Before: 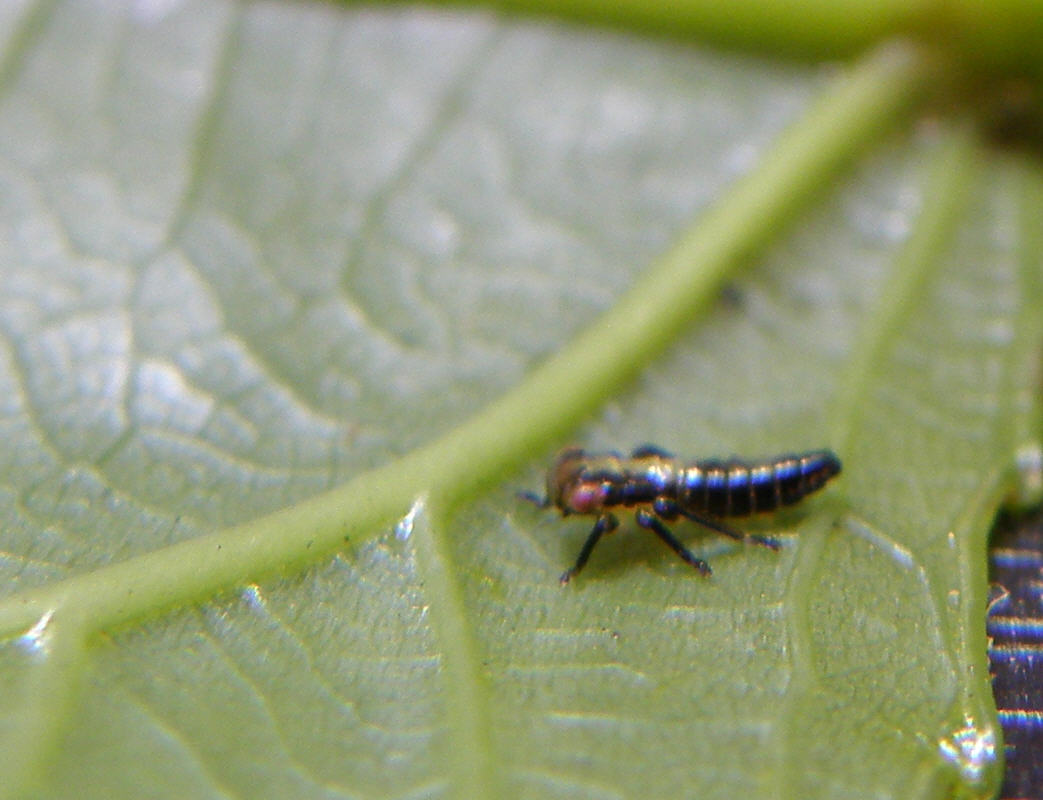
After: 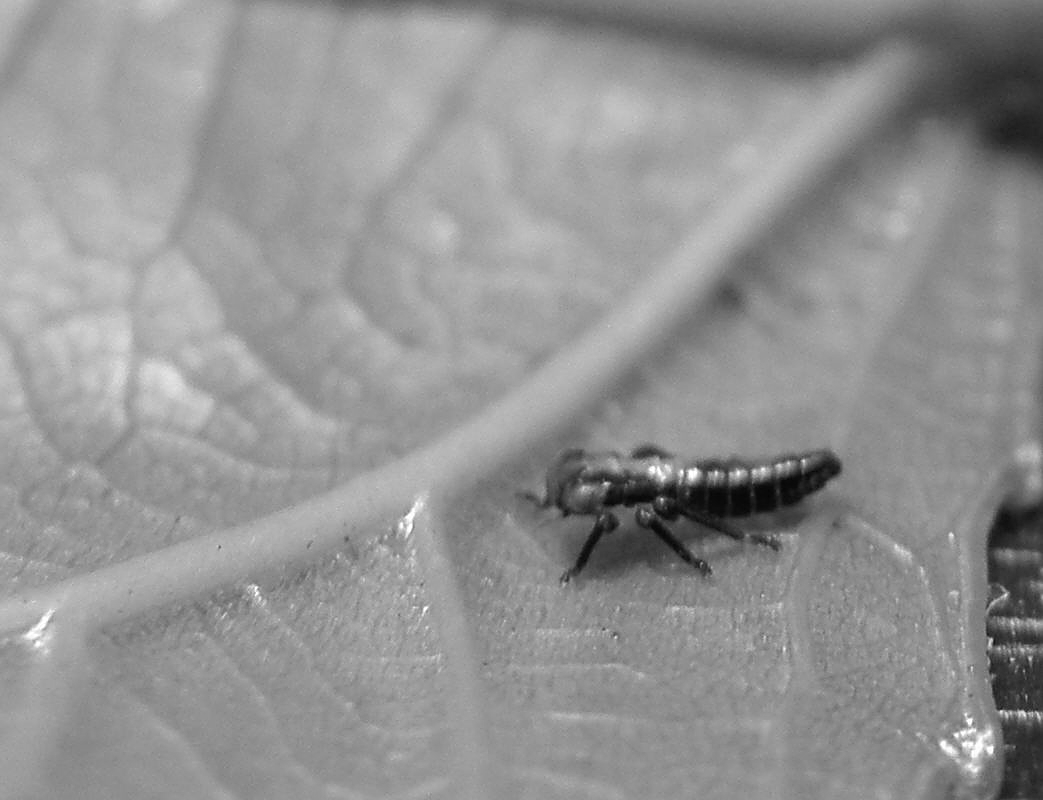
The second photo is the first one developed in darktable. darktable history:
sharpen: amount 0.478
monochrome: on, module defaults
color balance: lift [1, 0.994, 1.002, 1.006], gamma [0.957, 1.081, 1.016, 0.919], gain [0.97, 0.972, 1.01, 1.028], input saturation 91.06%, output saturation 79.8%
